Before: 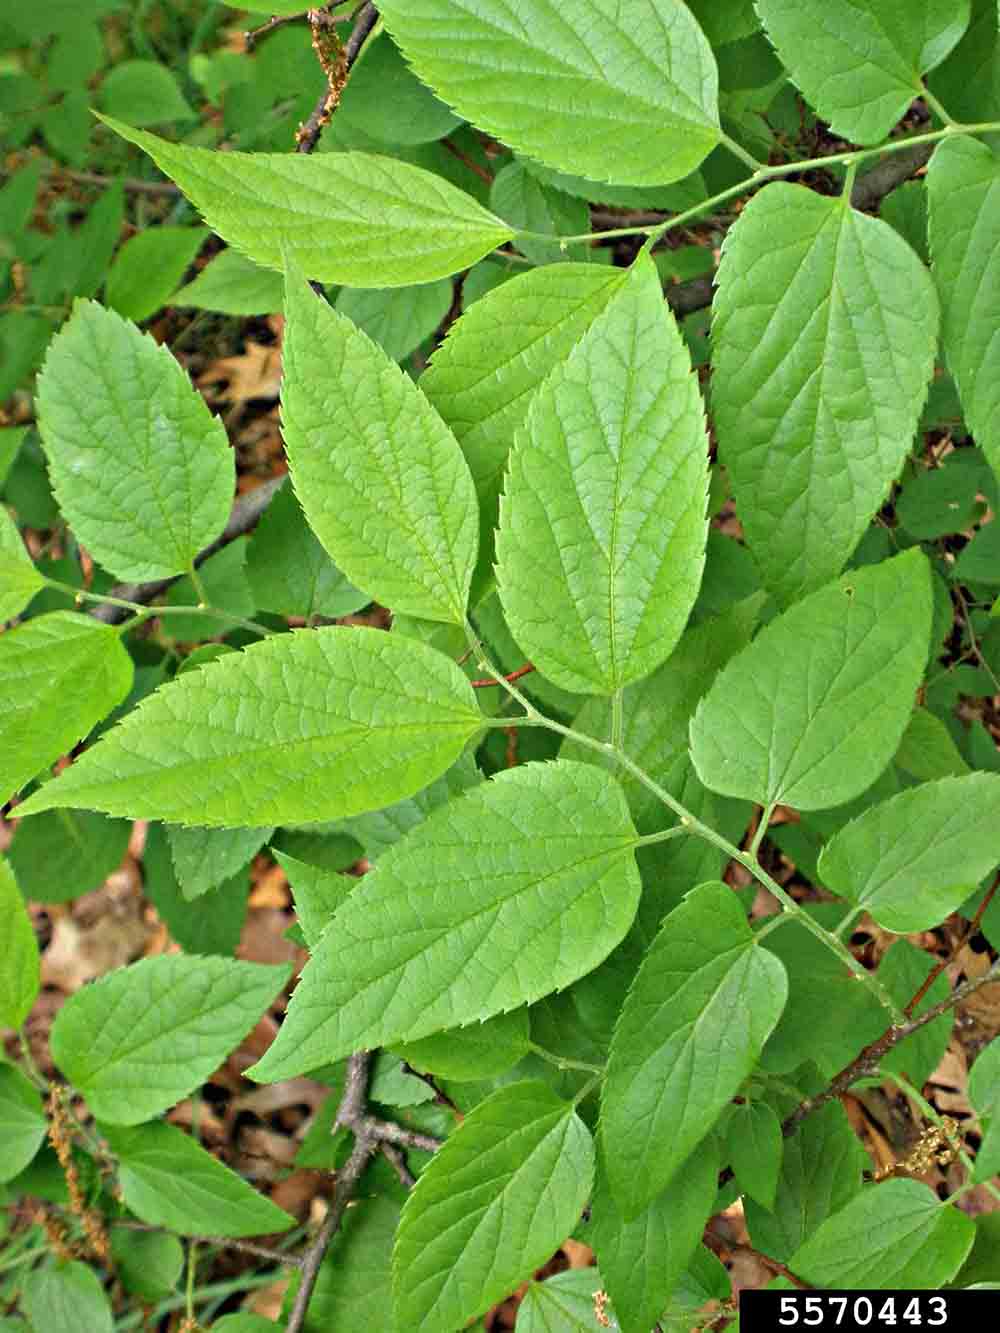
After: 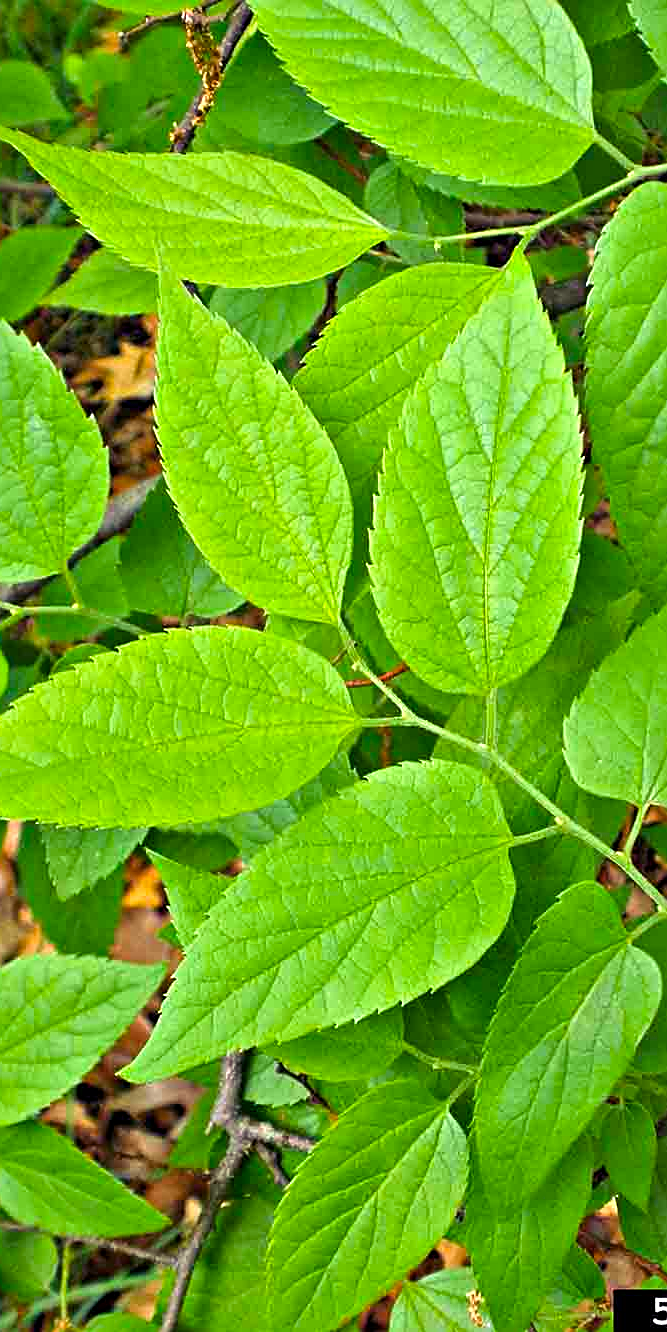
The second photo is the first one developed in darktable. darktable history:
sharpen: on, module defaults
crop and rotate: left 12.694%, right 20.565%
color balance rgb: shadows lift › luminance -21.687%, shadows lift › chroma 9.322%, shadows lift › hue 284.28°, perceptual saturation grading › global saturation 29.354%, global vibrance 9.919%
local contrast: mode bilateral grid, contrast 20, coarseness 50, detail 120%, midtone range 0.2
exposure: exposure 0.26 EV, compensate highlight preservation false
